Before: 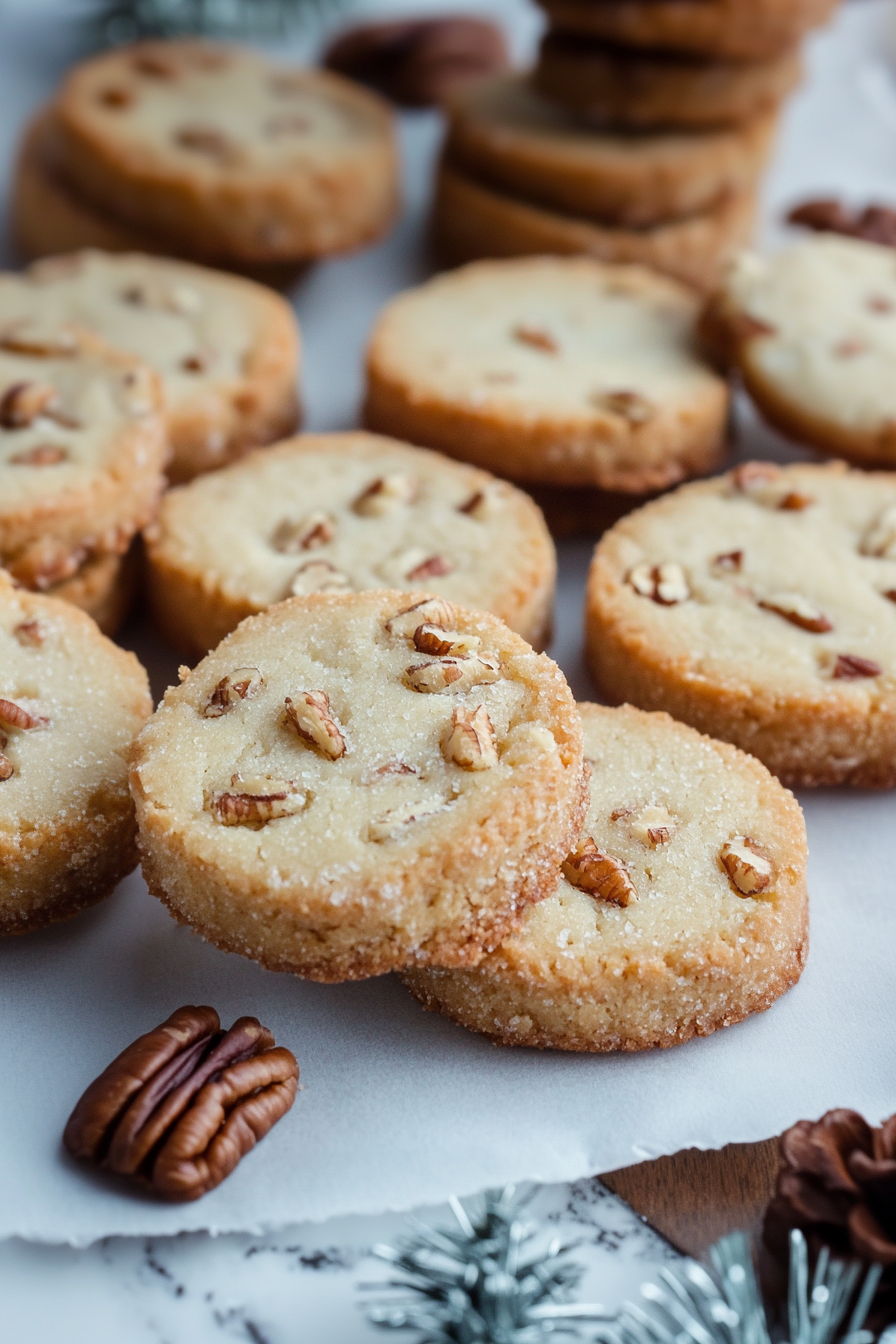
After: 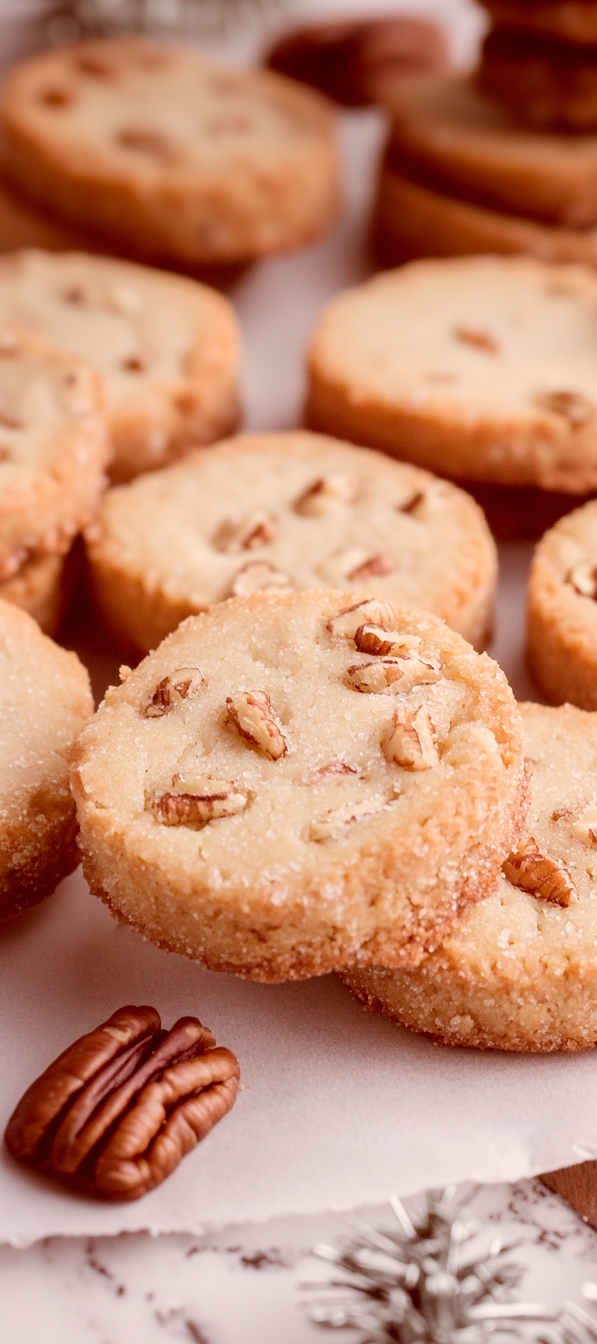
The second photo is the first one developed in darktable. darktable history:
contrast brightness saturation: brightness 0.15
color correction: highlights a* 9.07, highlights b* 8.84, shadows a* 39.95, shadows b* 39.88, saturation 0.771
crop and rotate: left 6.663%, right 26.604%
